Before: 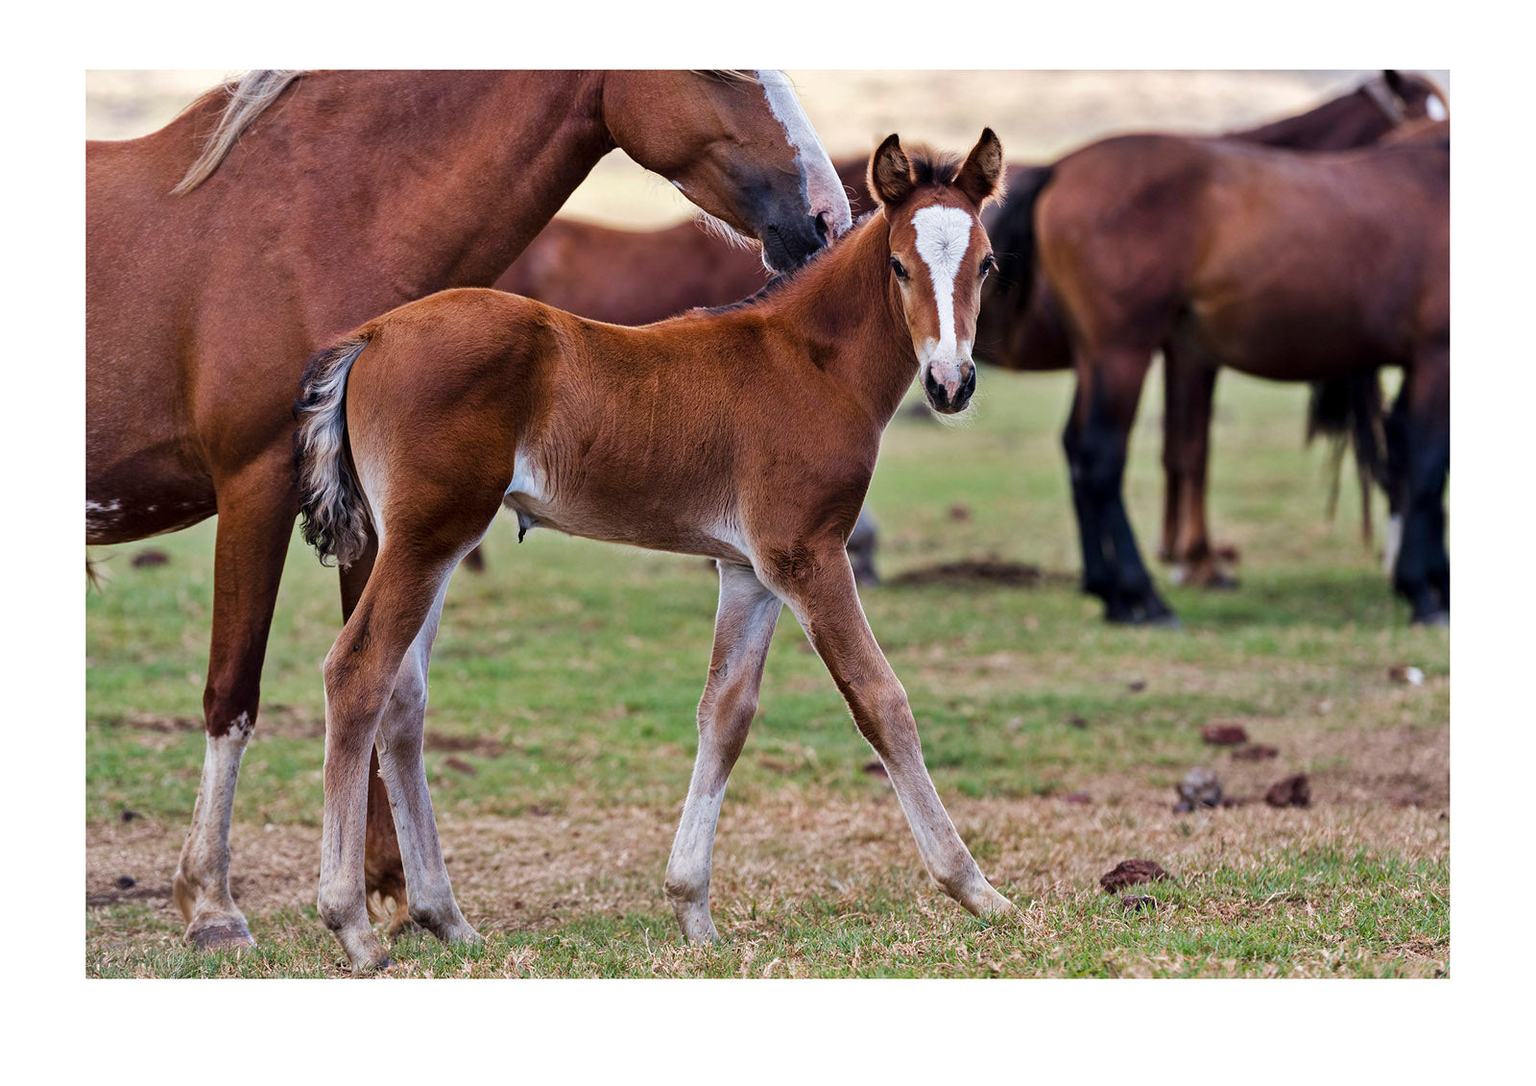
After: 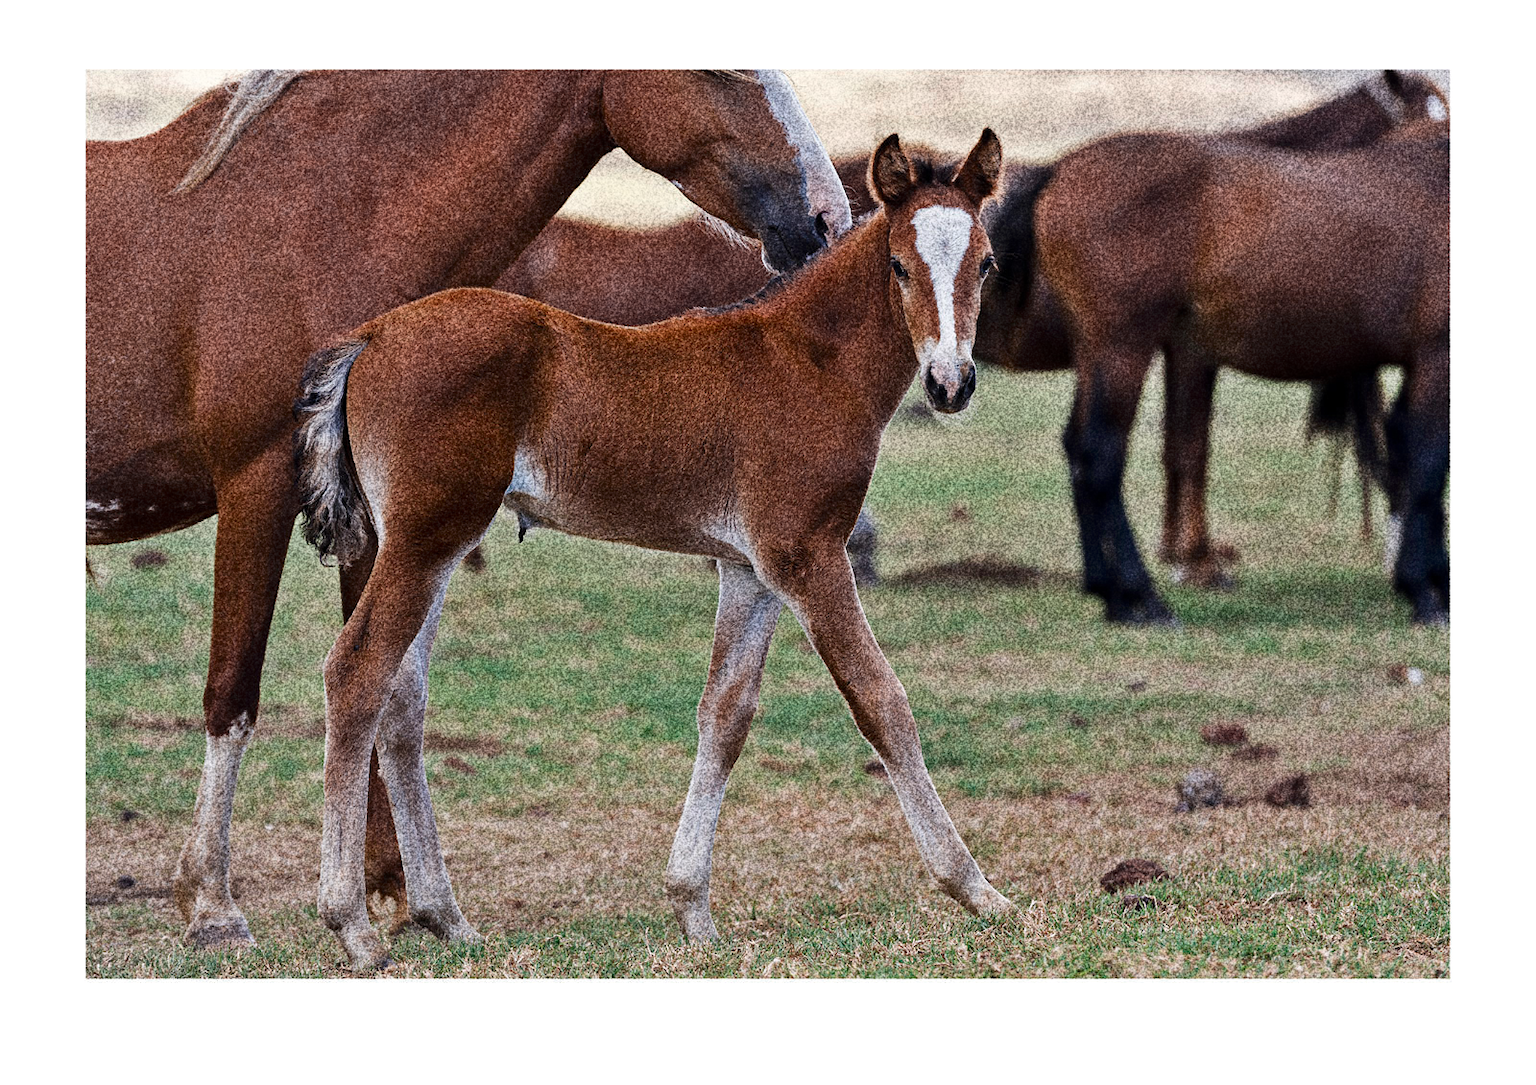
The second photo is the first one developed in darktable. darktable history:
color zones: curves: ch0 [(0, 0.5) (0.125, 0.4) (0.25, 0.5) (0.375, 0.4) (0.5, 0.4) (0.625, 0.35) (0.75, 0.35) (0.875, 0.5)]; ch1 [(0, 0.35) (0.125, 0.45) (0.25, 0.35) (0.375, 0.35) (0.5, 0.35) (0.625, 0.35) (0.75, 0.45) (0.875, 0.35)]; ch2 [(0, 0.6) (0.125, 0.5) (0.25, 0.5) (0.375, 0.6) (0.5, 0.6) (0.625, 0.5) (0.75, 0.5) (0.875, 0.5)]
white balance: emerald 1
grain: coarseness 30.02 ISO, strength 100%
